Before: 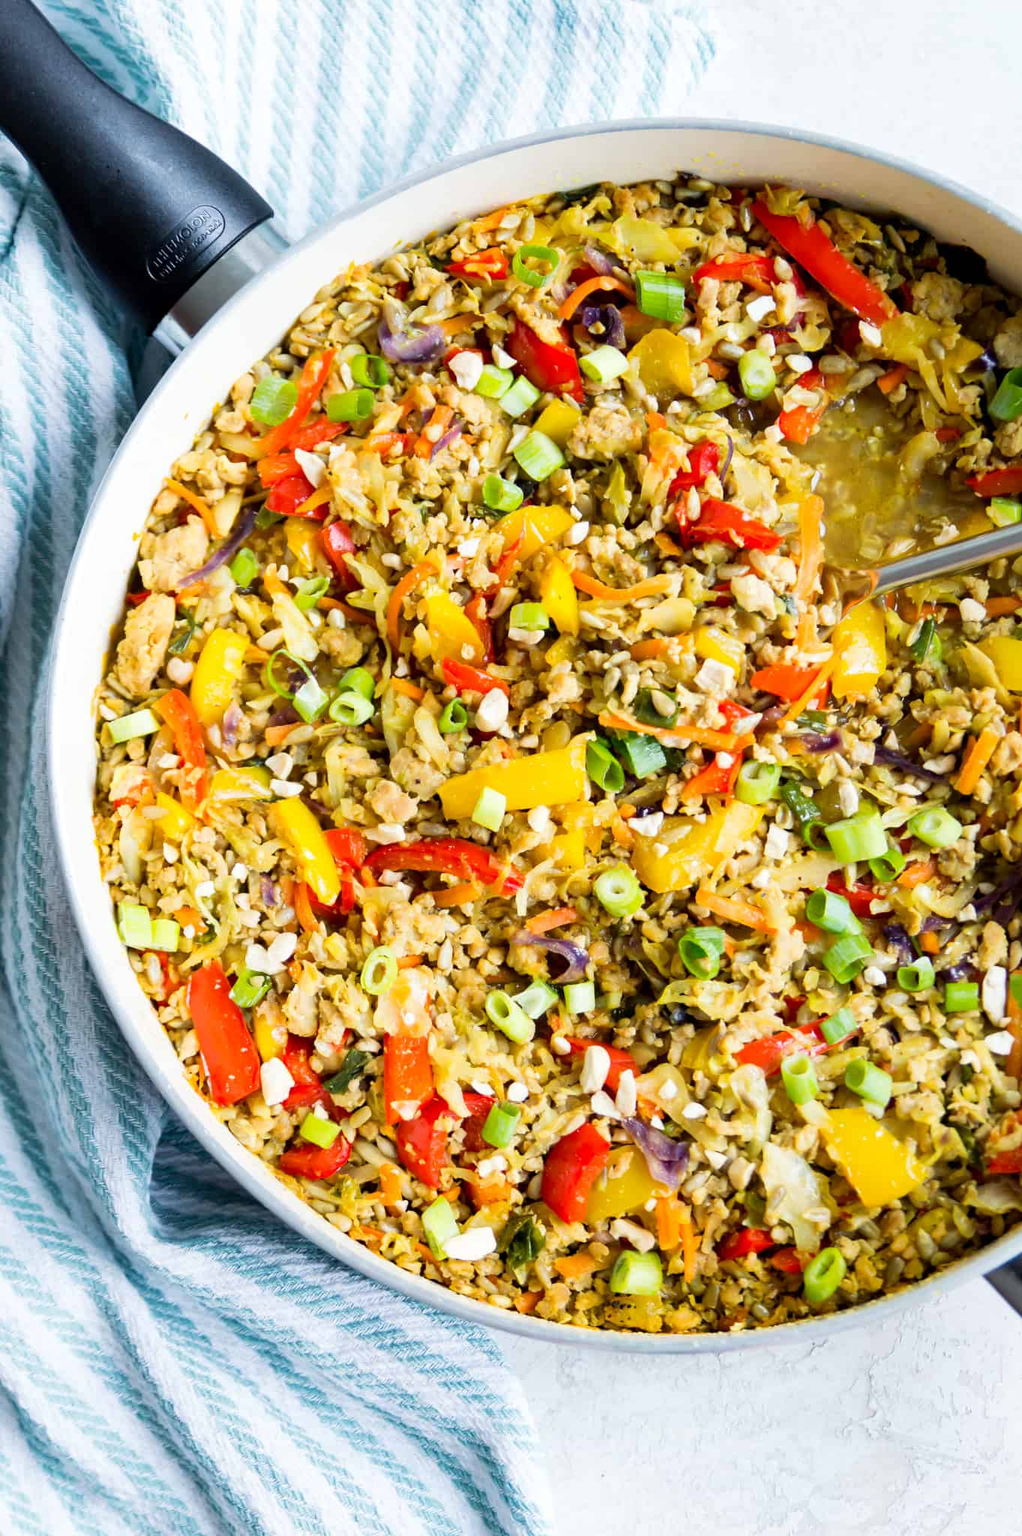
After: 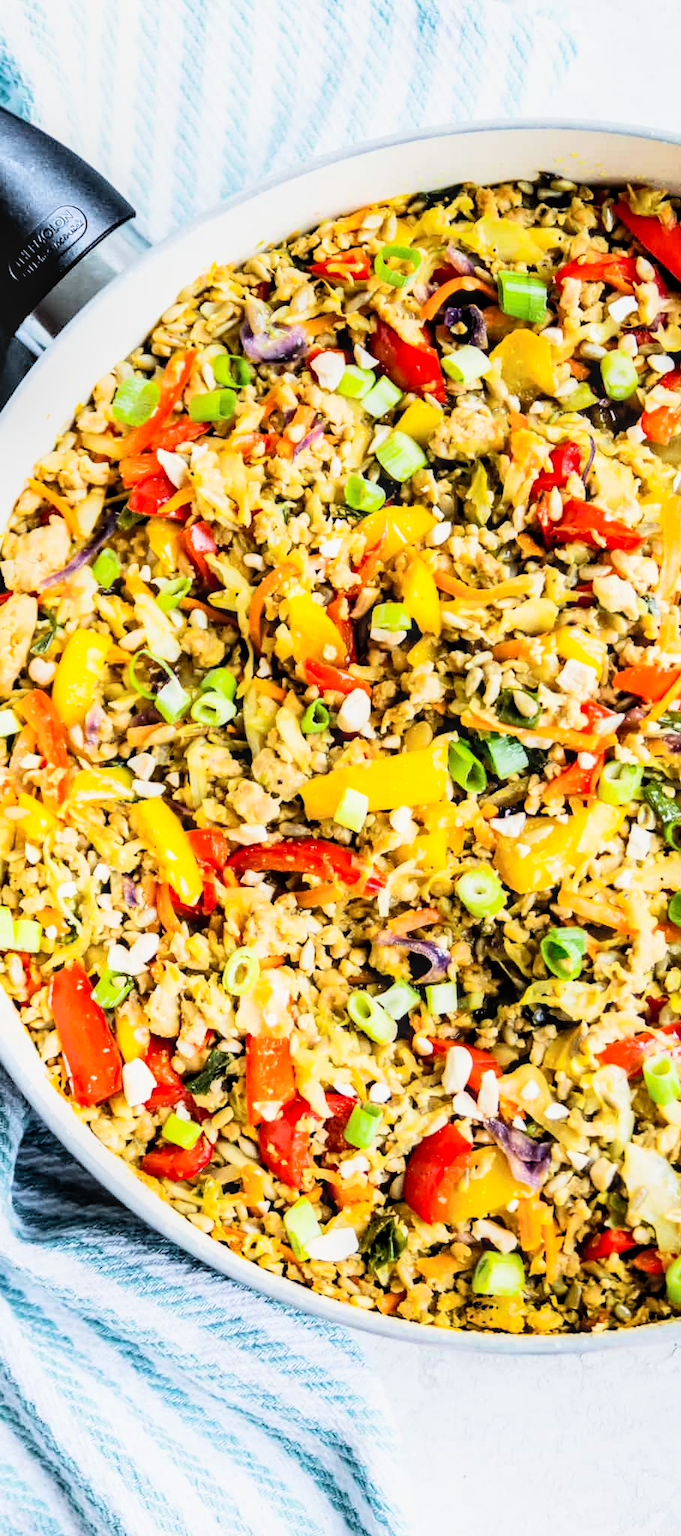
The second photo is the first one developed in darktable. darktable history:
contrast brightness saturation: contrast 0.2, brightness 0.15, saturation 0.14
crop and rotate: left 13.537%, right 19.796%
local contrast: detail 130%
filmic rgb: black relative exposure -5 EV, white relative exposure 3.5 EV, hardness 3.19, contrast 1.3, highlights saturation mix -50%
